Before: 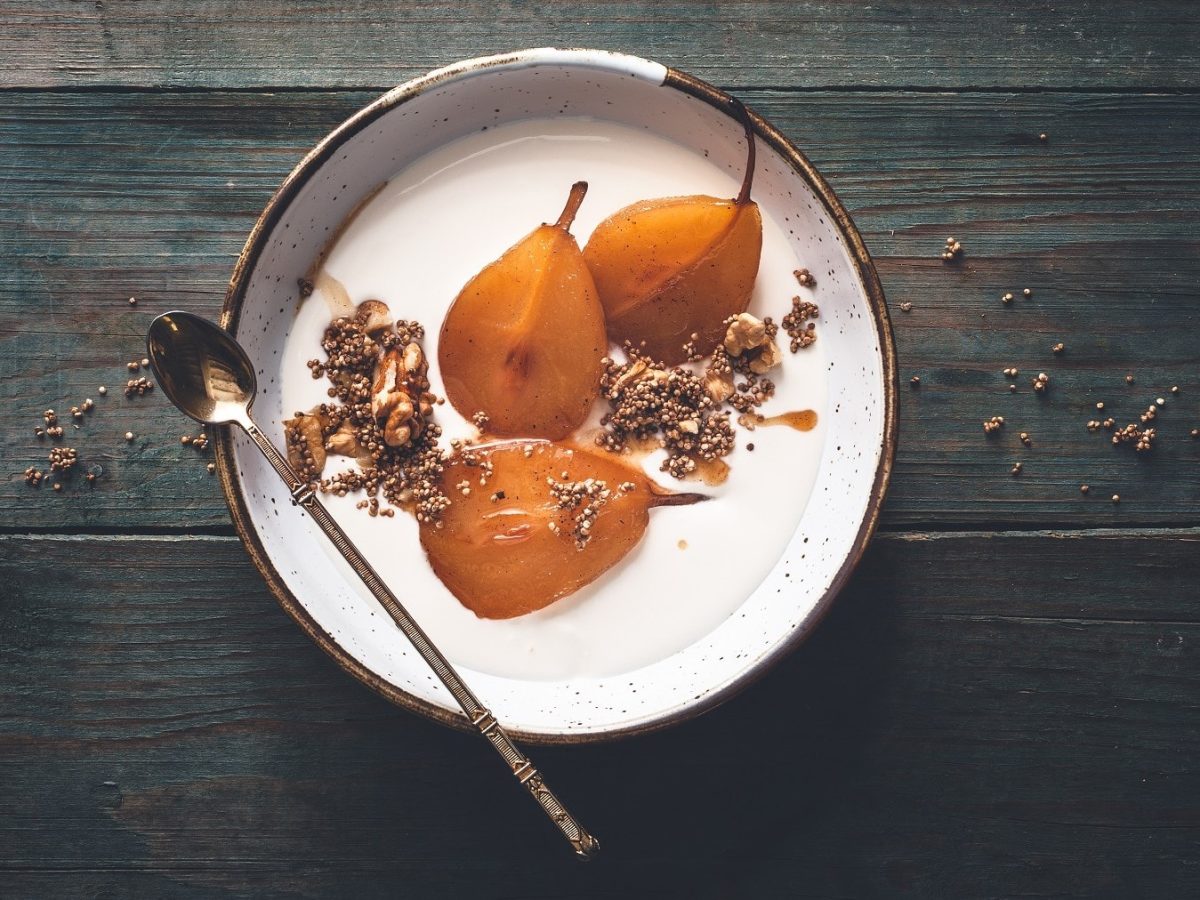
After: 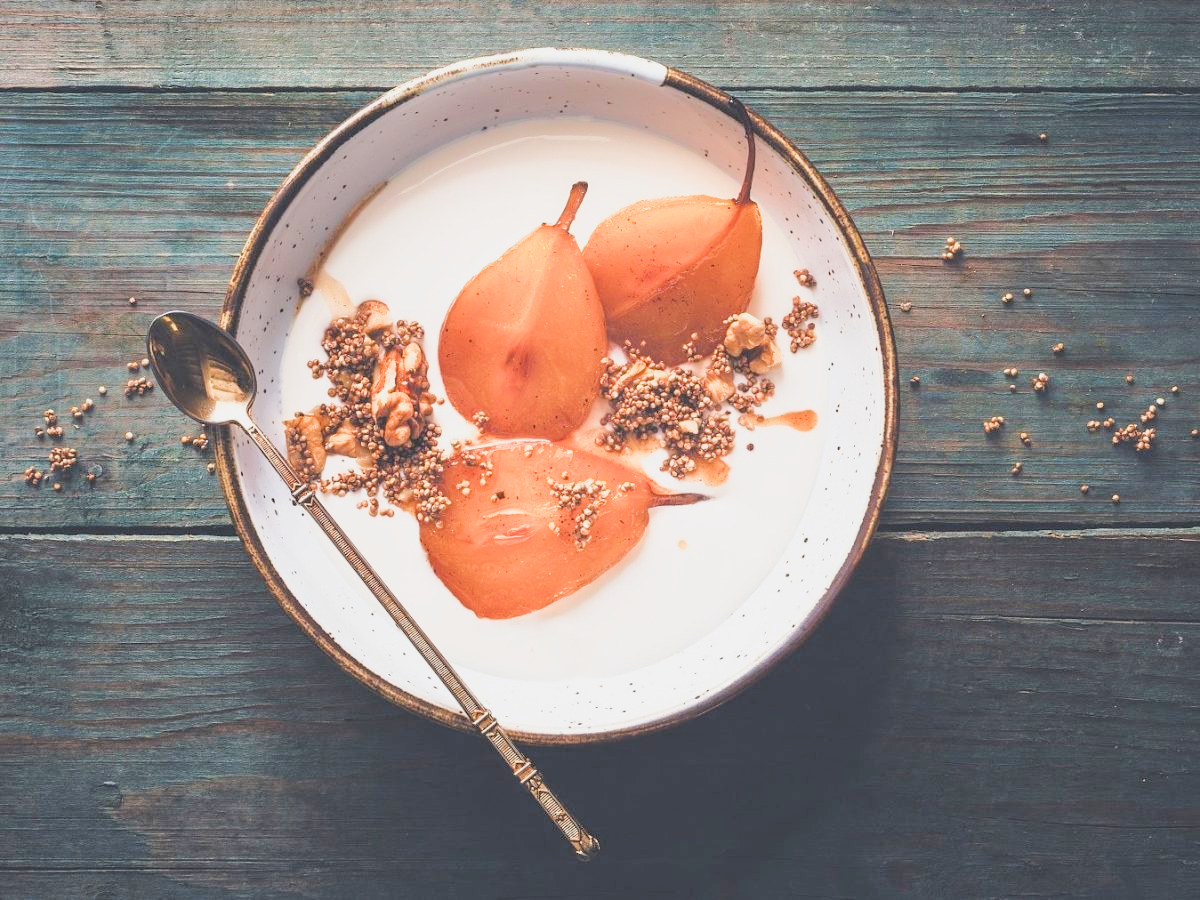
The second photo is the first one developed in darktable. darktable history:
color correction: highlights b* 0.06, saturation 1.32
filmic rgb: black relative exposure -7.65 EV, white relative exposure 4.56 EV, threshold 5.96 EV, hardness 3.61, color science v4 (2020), enable highlight reconstruction true
exposure: black level correction 0, exposure 0.849 EV, compensate exposure bias true, compensate highlight preservation false
contrast brightness saturation: brightness 0.153
